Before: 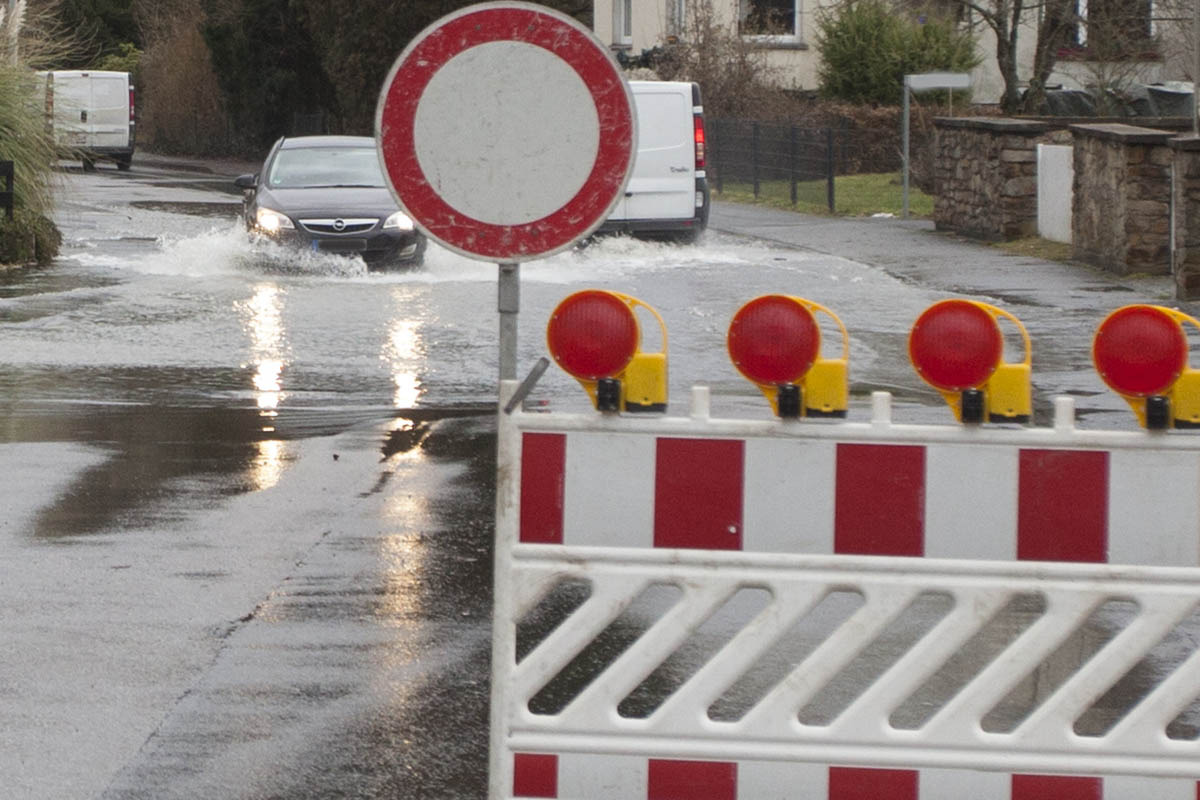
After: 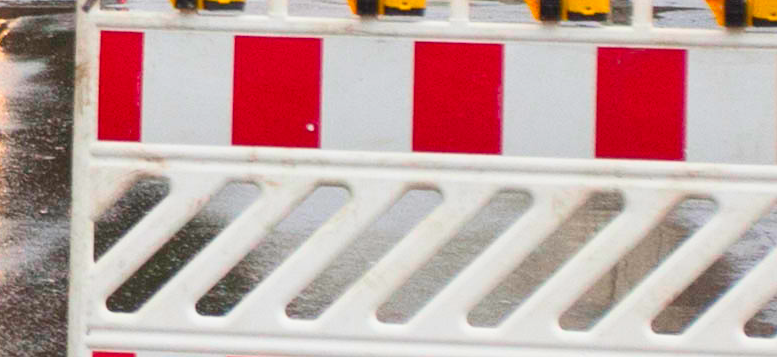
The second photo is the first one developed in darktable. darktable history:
contrast brightness saturation: contrast 0.203, brightness 0.203, saturation 0.8
crop and rotate: left 35.176%, top 50.377%, bottom 4.943%
